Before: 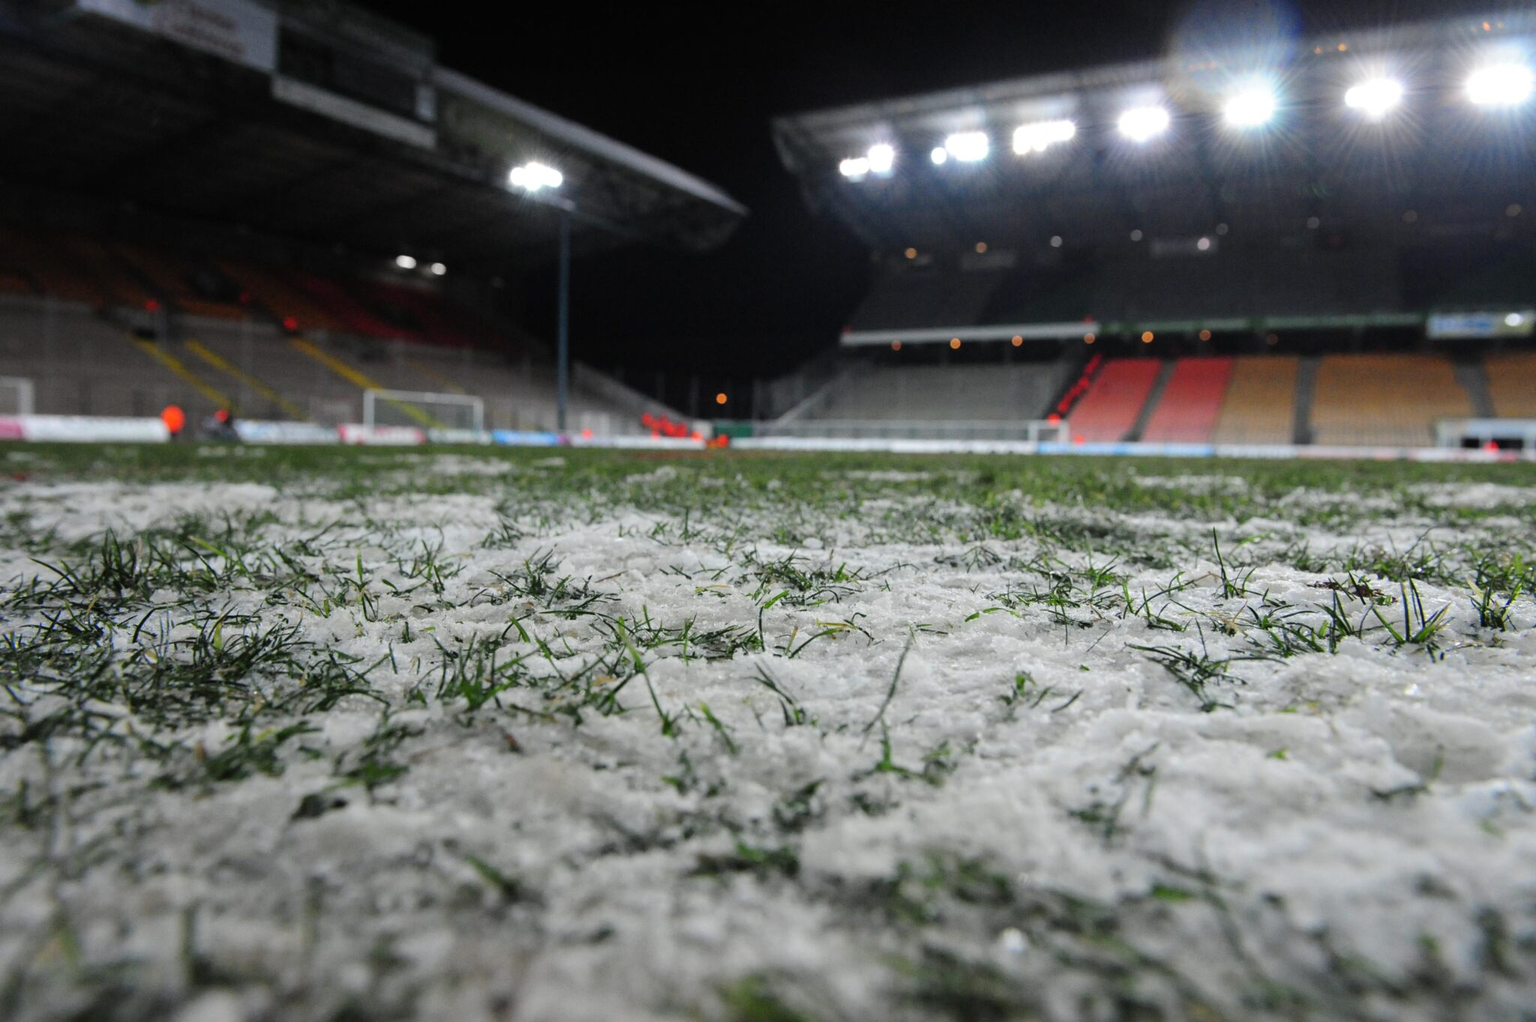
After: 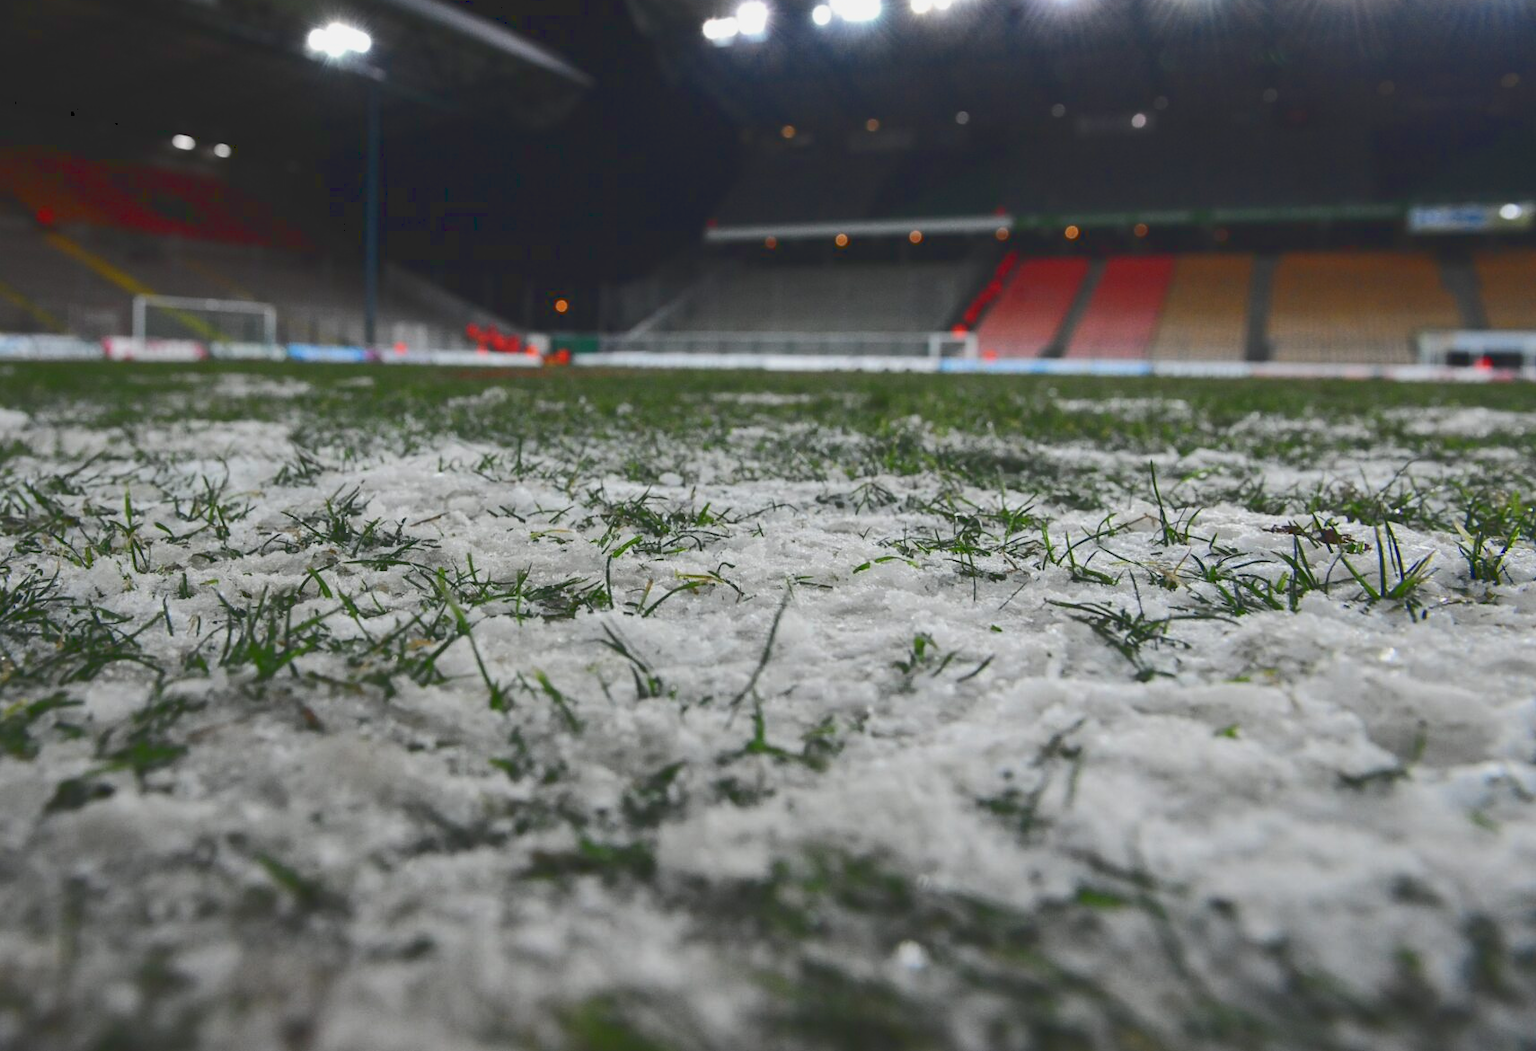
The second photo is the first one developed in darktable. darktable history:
exposure: black level correction 0.002, compensate highlight preservation false
crop: left 16.463%, top 14.079%
tone curve: curves: ch0 [(0, 0.142) (0.384, 0.314) (0.752, 0.711) (0.991, 0.95)]; ch1 [(0.006, 0.129) (0.346, 0.384) (1, 1)]; ch2 [(0.003, 0.057) (0.261, 0.248) (1, 1)]
